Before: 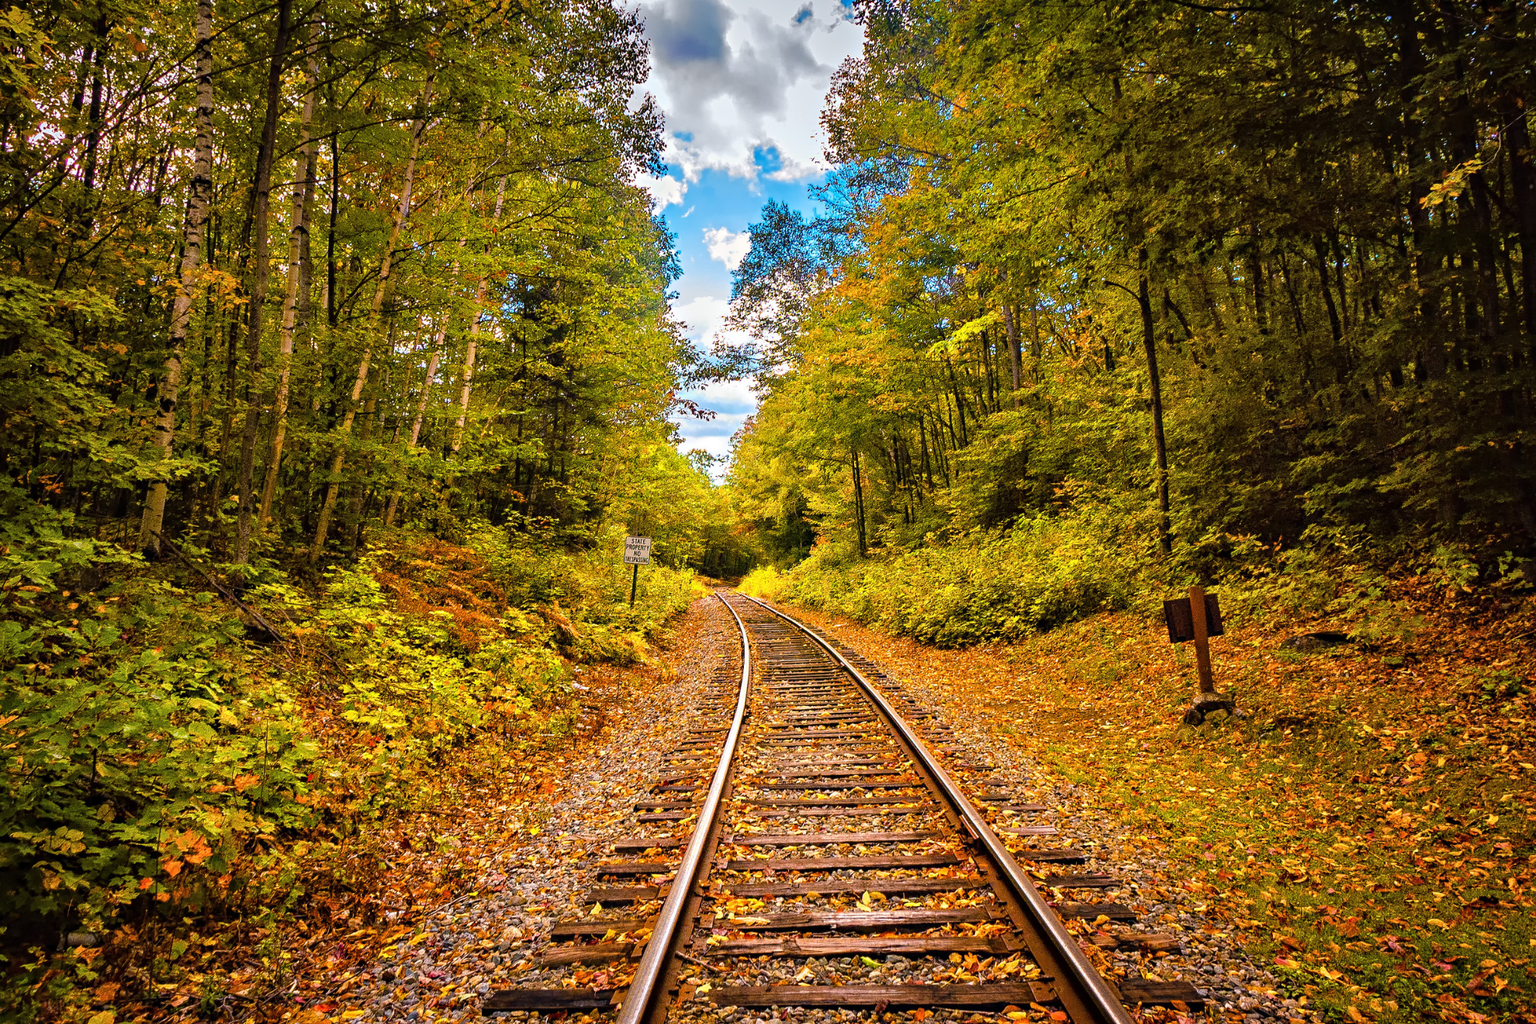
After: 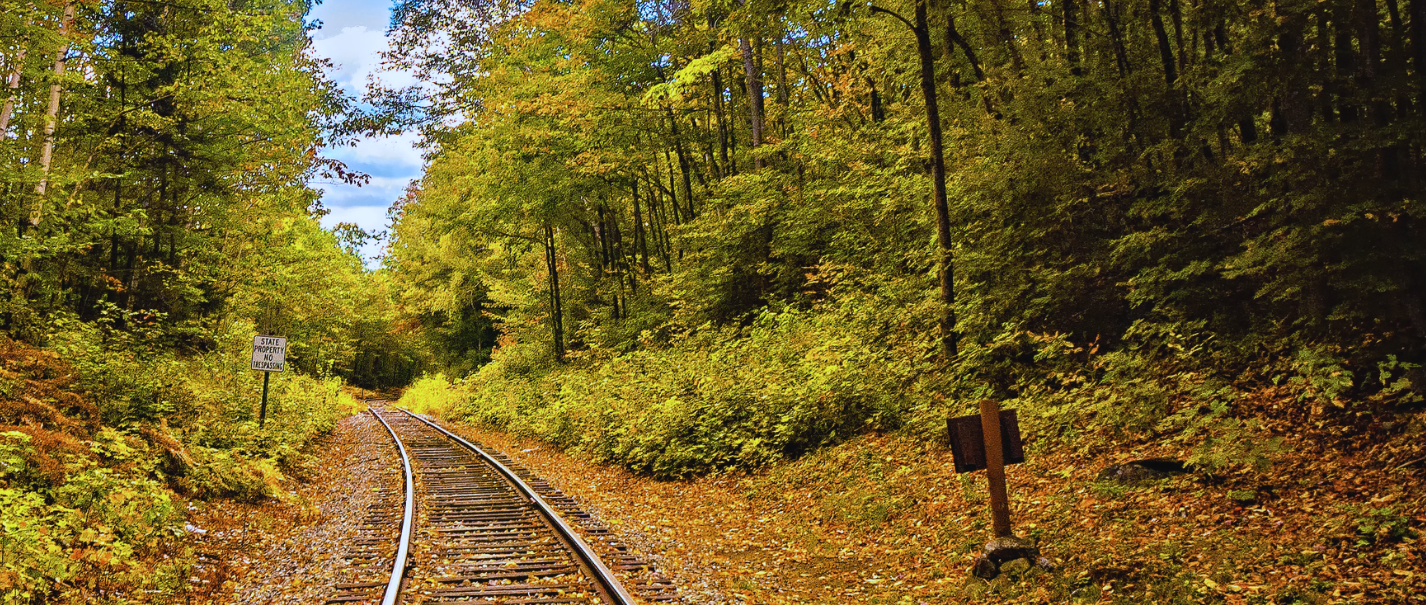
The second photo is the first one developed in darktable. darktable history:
contrast brightness saturation: contrast -0.08, brightness -0.04, saturation -0.11
crop and rotate: left 27.938%, top 27.046%, bottom 27.046%
white balance: red 0.931, blue 1.11
